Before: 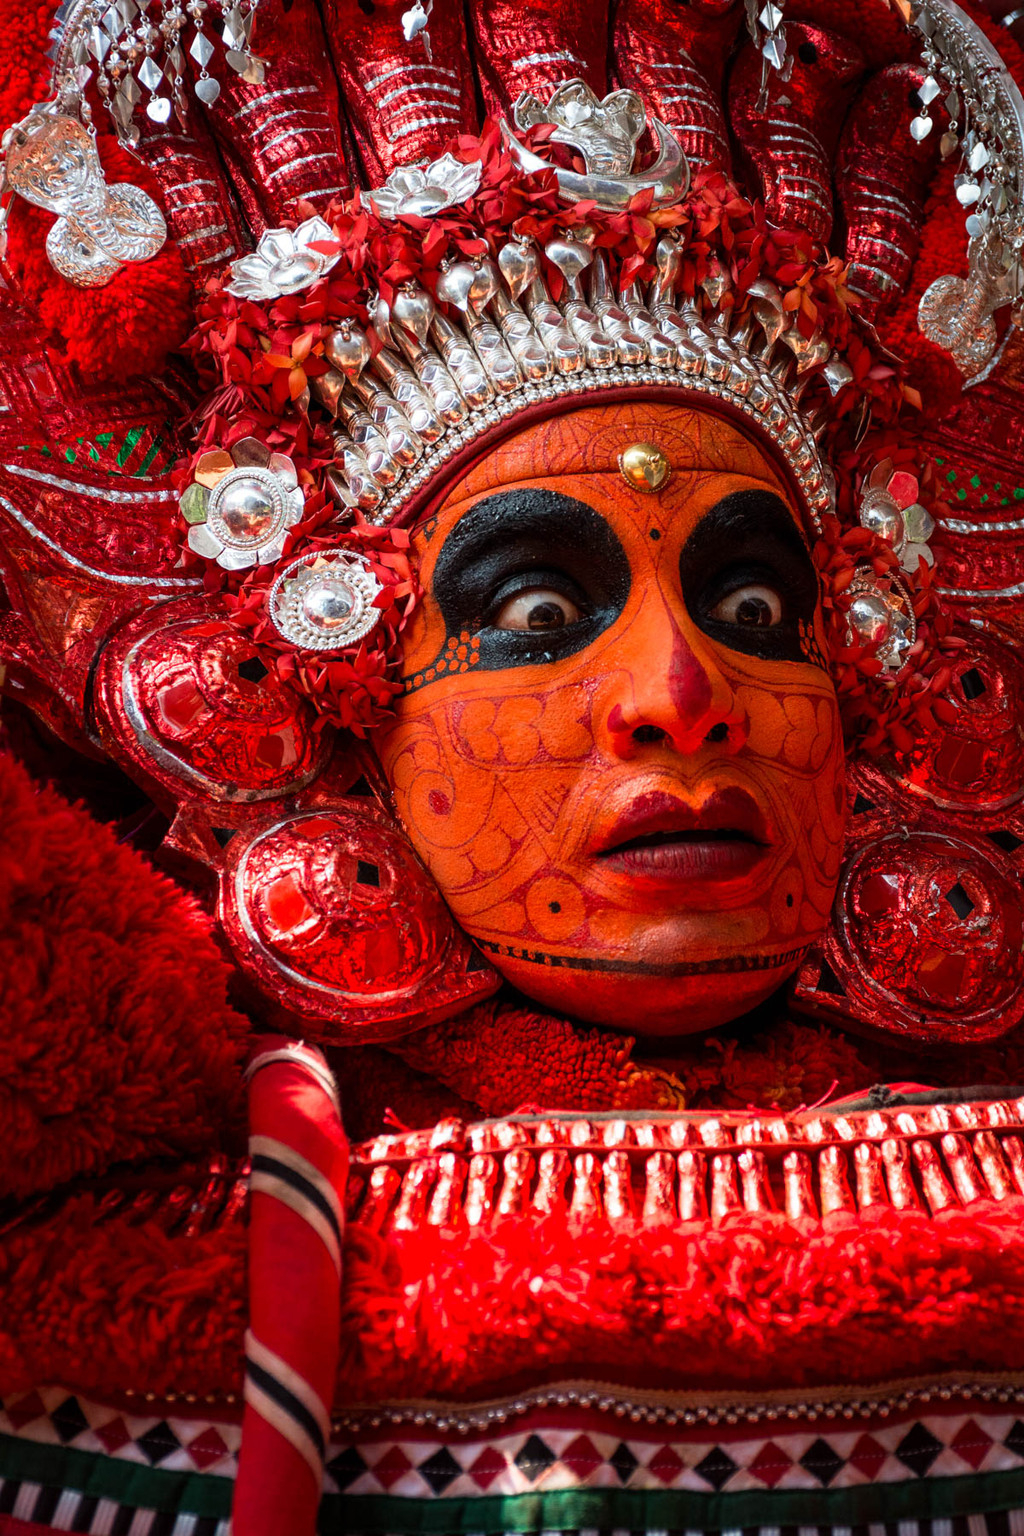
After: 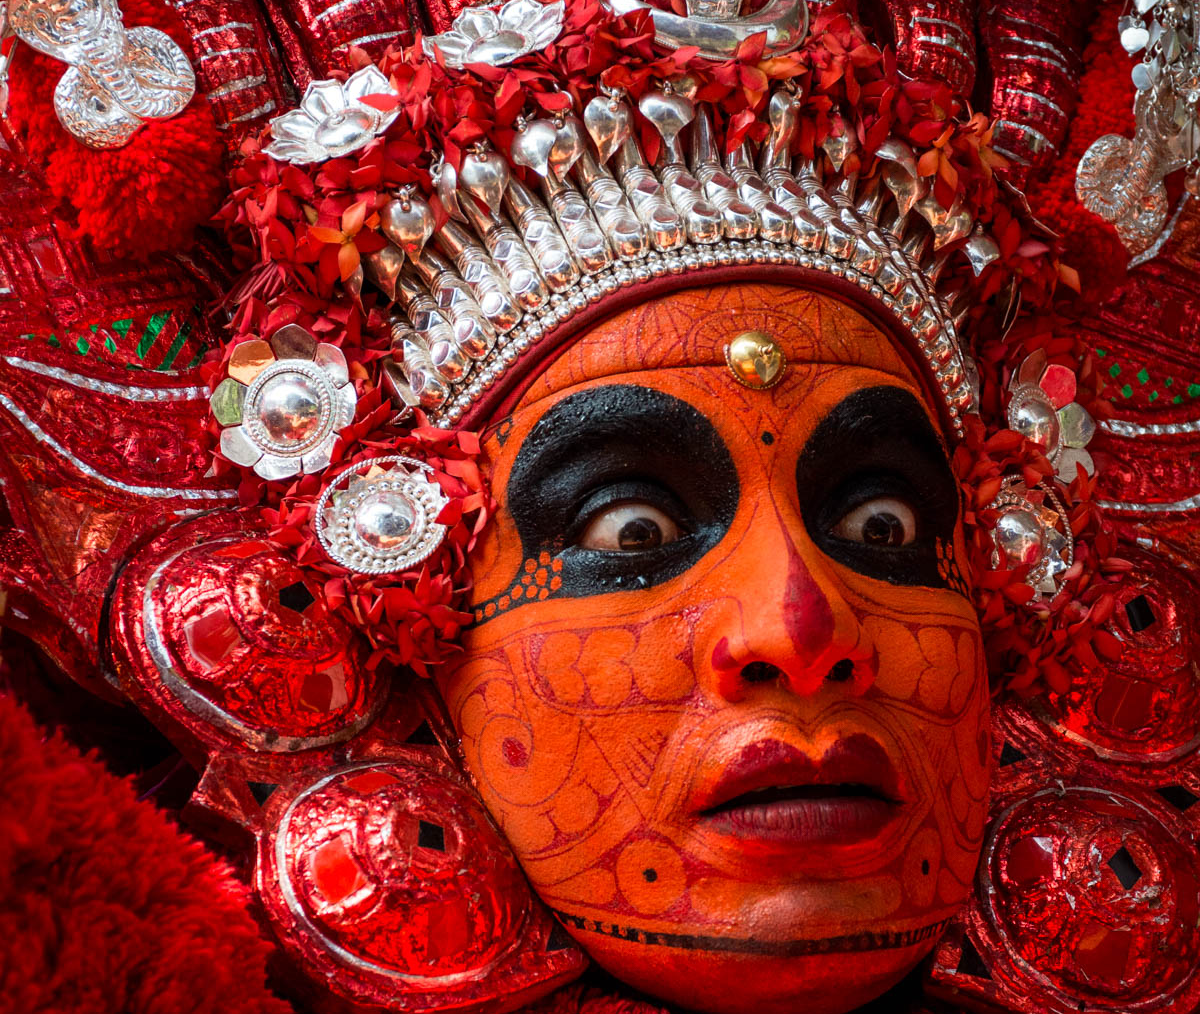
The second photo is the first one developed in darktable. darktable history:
crop and rotate: top 10.473%, bottom 33.17%
